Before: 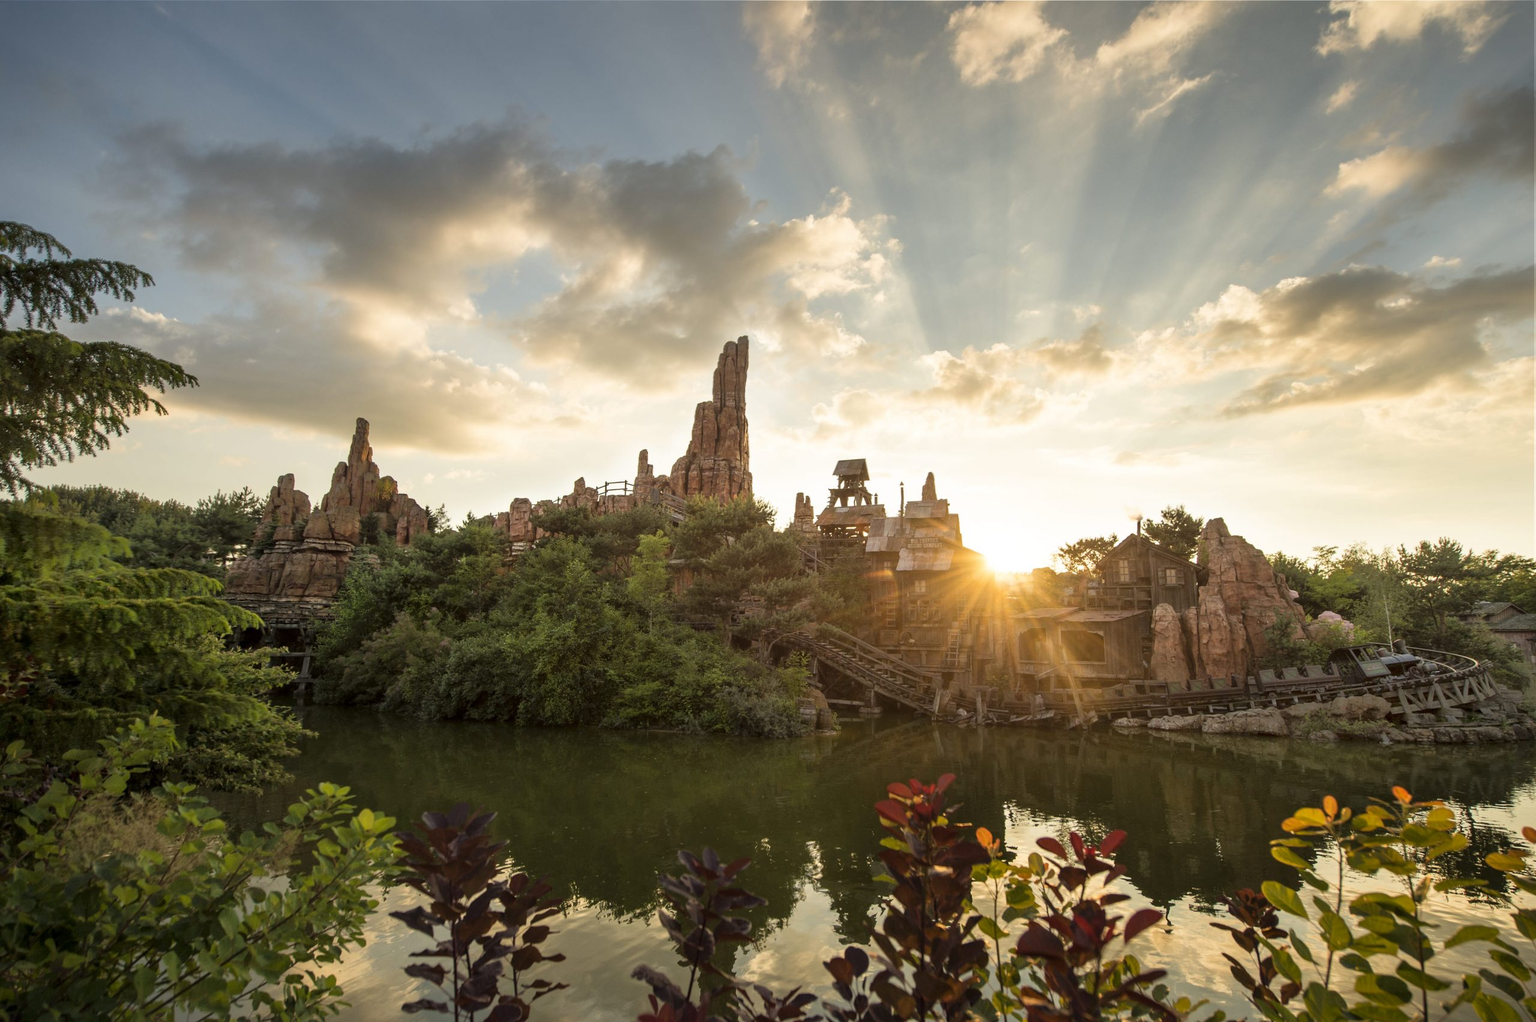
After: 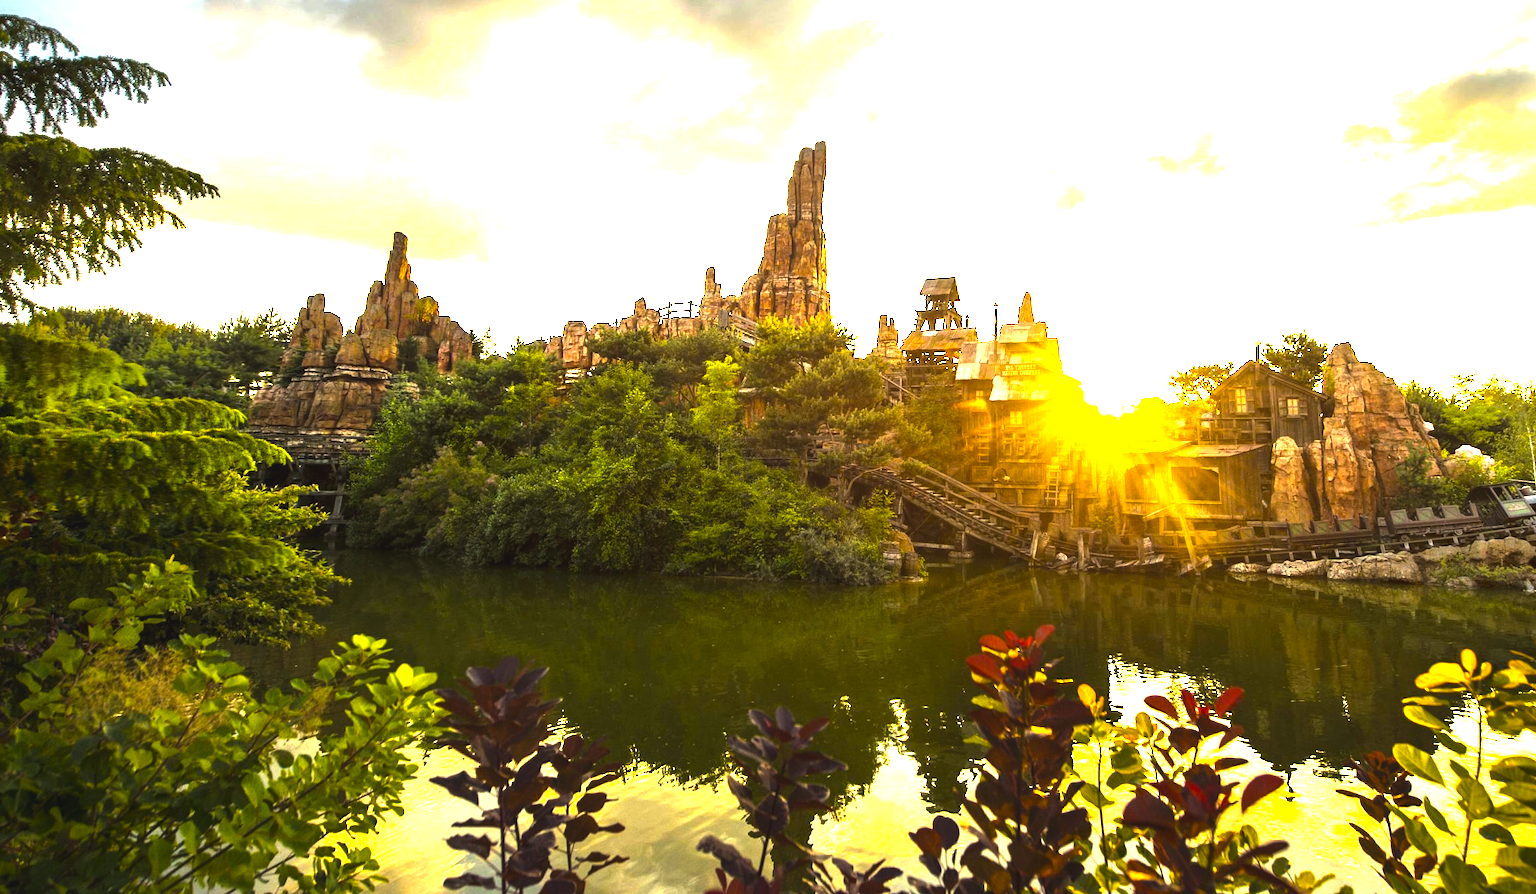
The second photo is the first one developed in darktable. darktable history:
crop: top 20.411%, right 9.382%, bottom 0.265%
color balance rgb: highlights gain › luminance 7.405%, highlights gain › chroma 1.945%, highlights gain › hue 89.2°, global offset › luminance 0.509%, linear chroma grading › global chroma 16.384%, perceptual saturation grading › global saturation 30.533%, perceptual brilliance grading › global brilliance 30.13%, perceptual brilliance grading › highlights 50.601%, perceptual brilliance grading › mid-tones 49.008%, perceptual brilliance grading › shadows -22.746%, global vibrance 21.056%
